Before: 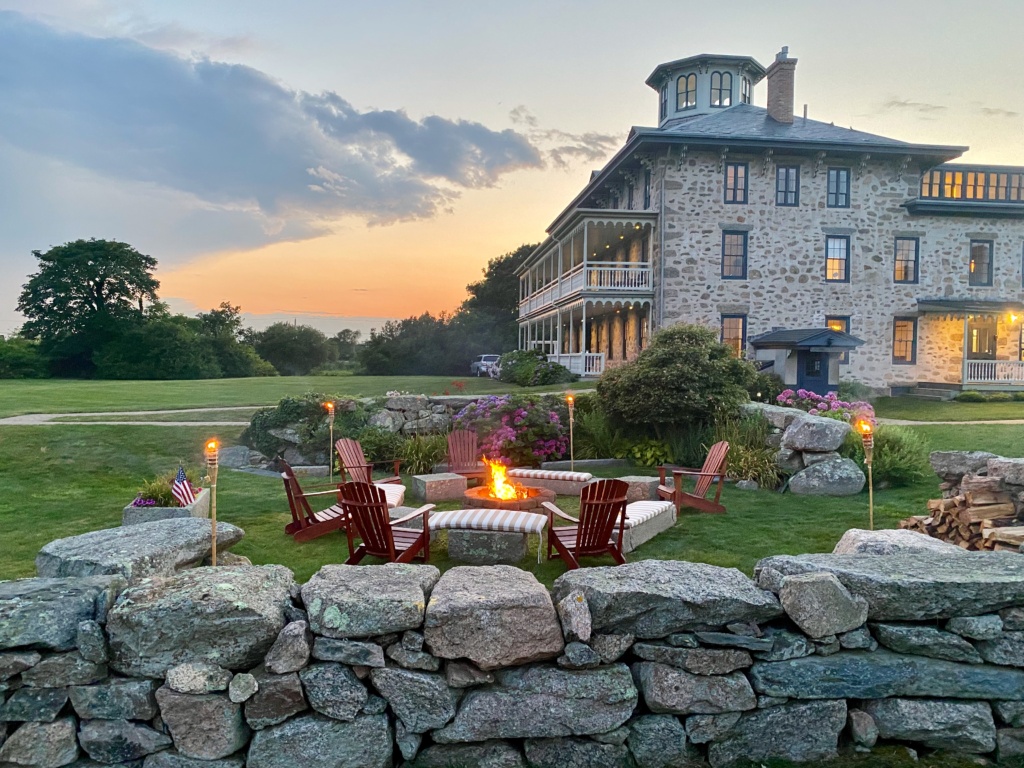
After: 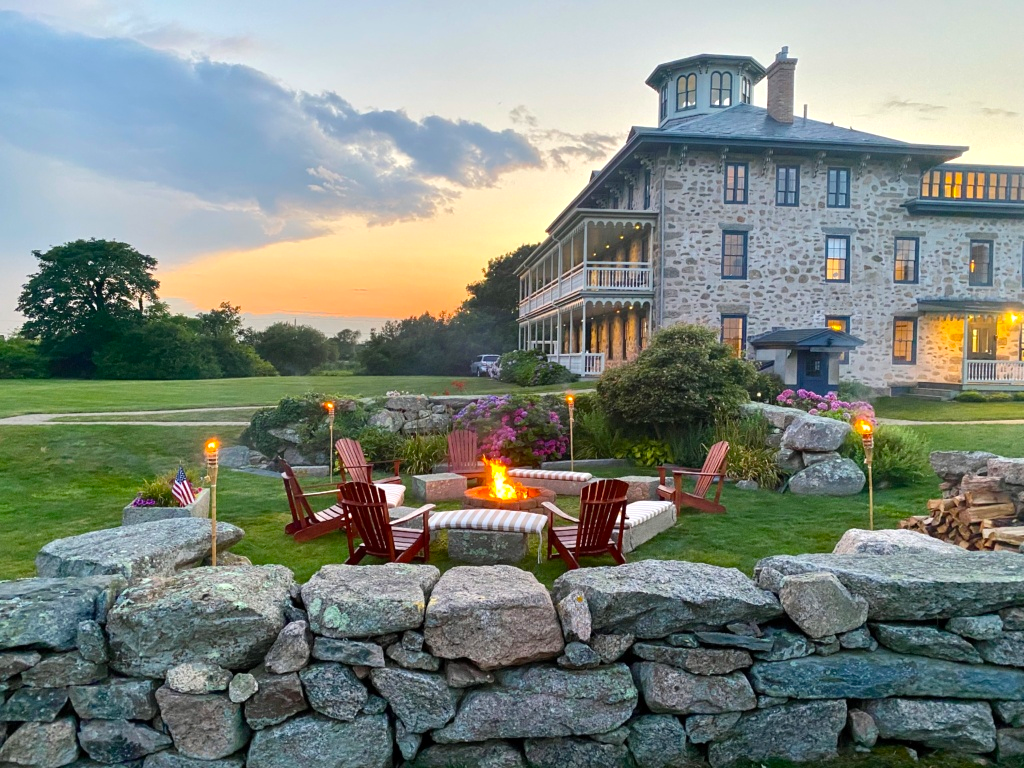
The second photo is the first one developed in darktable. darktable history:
color balance: output saturation 120%
exposure: exposure 0.207 EV, compensate highlight preservation false
